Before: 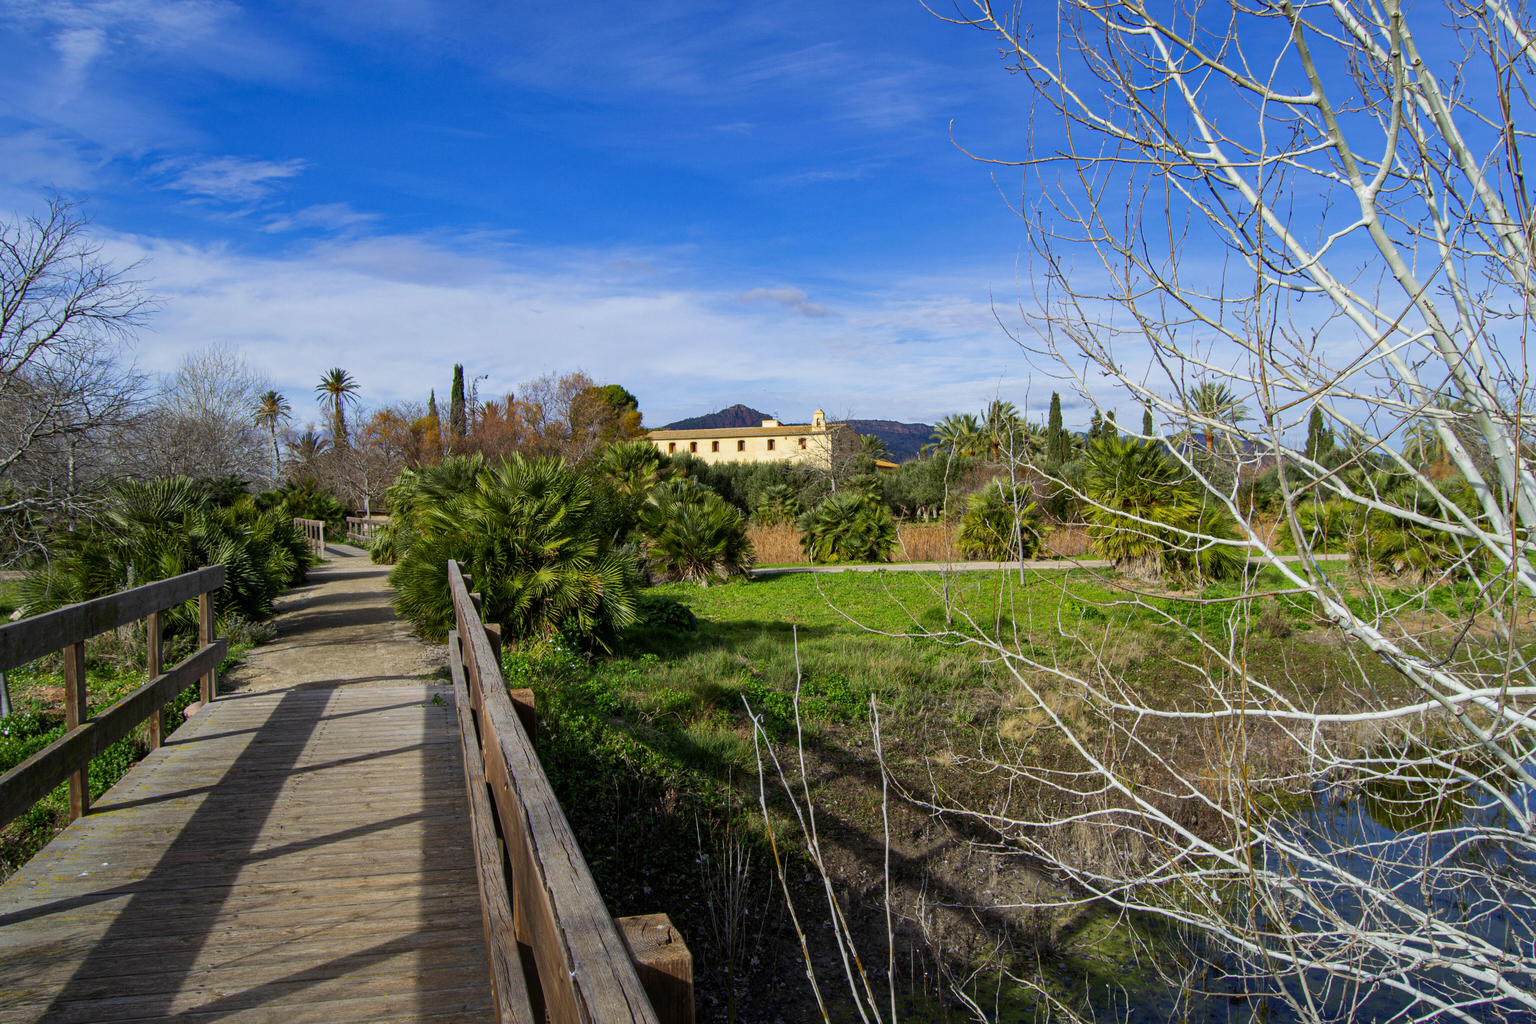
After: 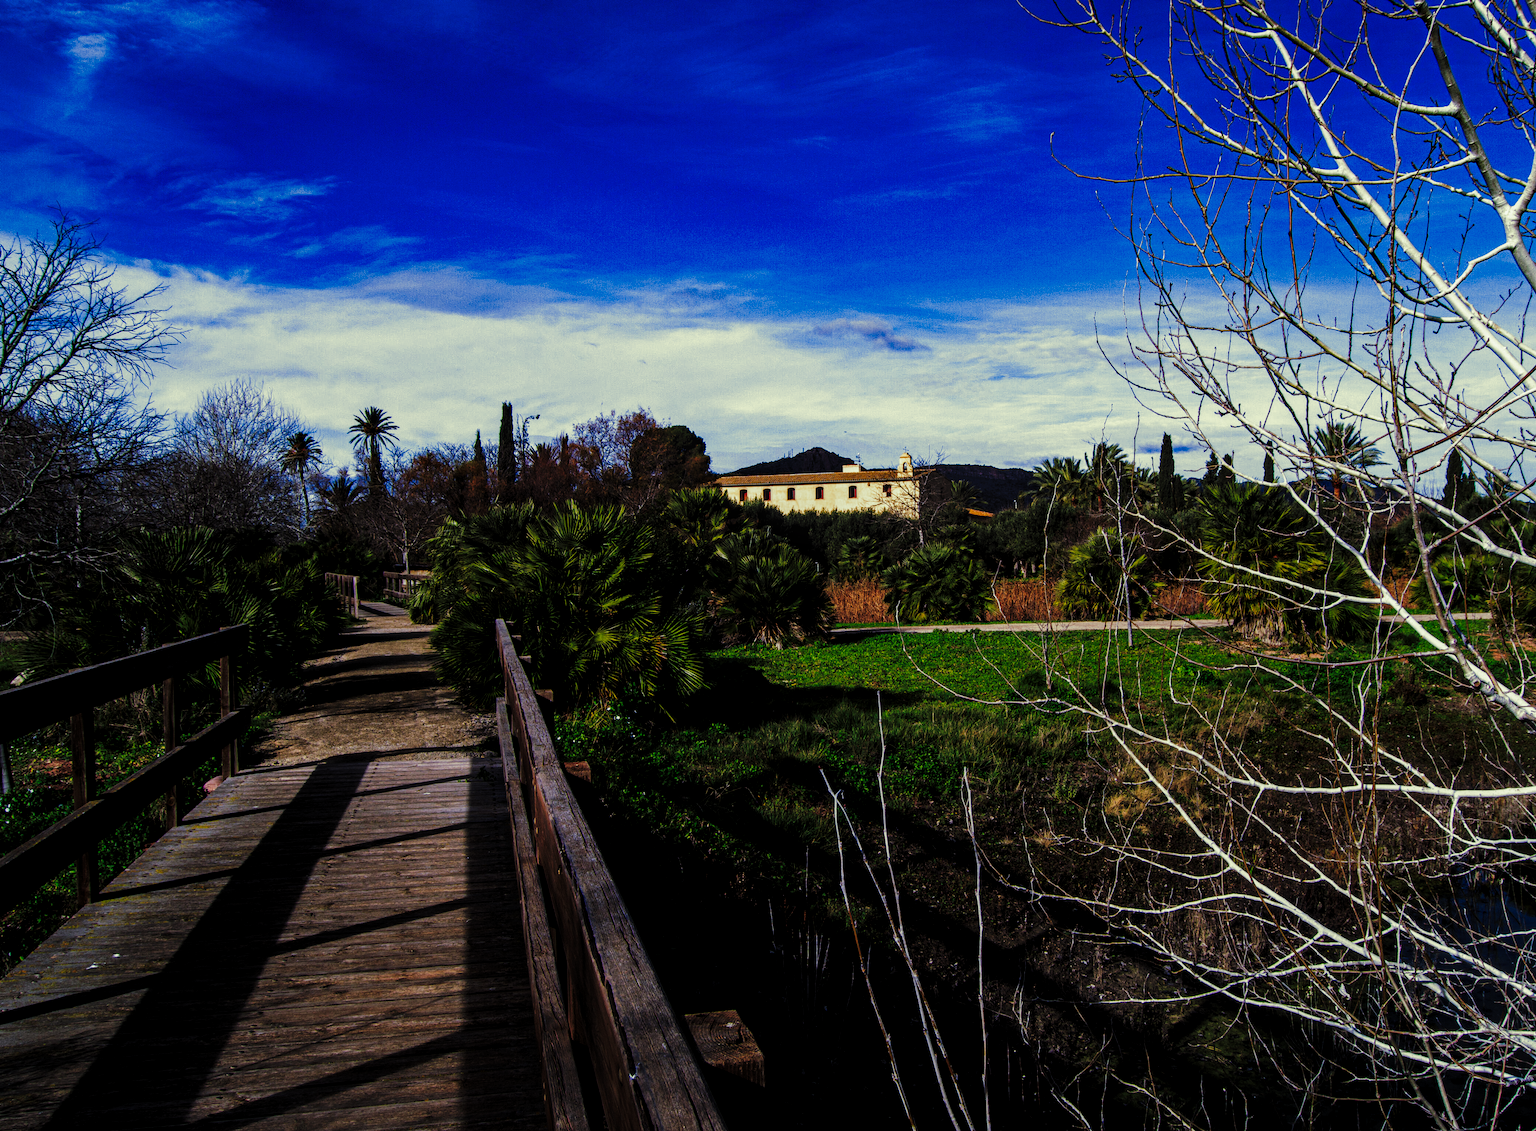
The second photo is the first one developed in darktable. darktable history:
split-toning: shadows › hue 290.82°, shadows › saturation 0.34, highlights › saturation 0.38, balance 0, compress 50%
crop: right 9.509%, bottom 0.031%
exposure: exposure -1.468 EV, compensate highlight preservation false
white balance: red 0.988, blue 1.017
rgb levels: levels [[0.01, 0.419, 0.839], [0, 0.5, 1], [0, 0.5, 1]]
local contrast: on, module defaults
color correction: highlights a* 15.46, highlights b* -20.56
tone curve: curves: ch0 [(0, 0) (0.003, 0.006) (0.011, 0.008) (0.025, 0.011) (0.044, 0.015) (0.069, 0.019) (0.1, 0.023) (0.136, 0.03) (0.177, 0.042) (0.224, 0.065) (0.277, 0.103) (0.335, 0.177) (0.399, 0.294) (0.468, 0.463) (0.543, 0.639) (0.623, 0.805) (0.709, 0.909) (0.801, 0.967) (0.898, 0.989) (1, 1)], preserve colors none
